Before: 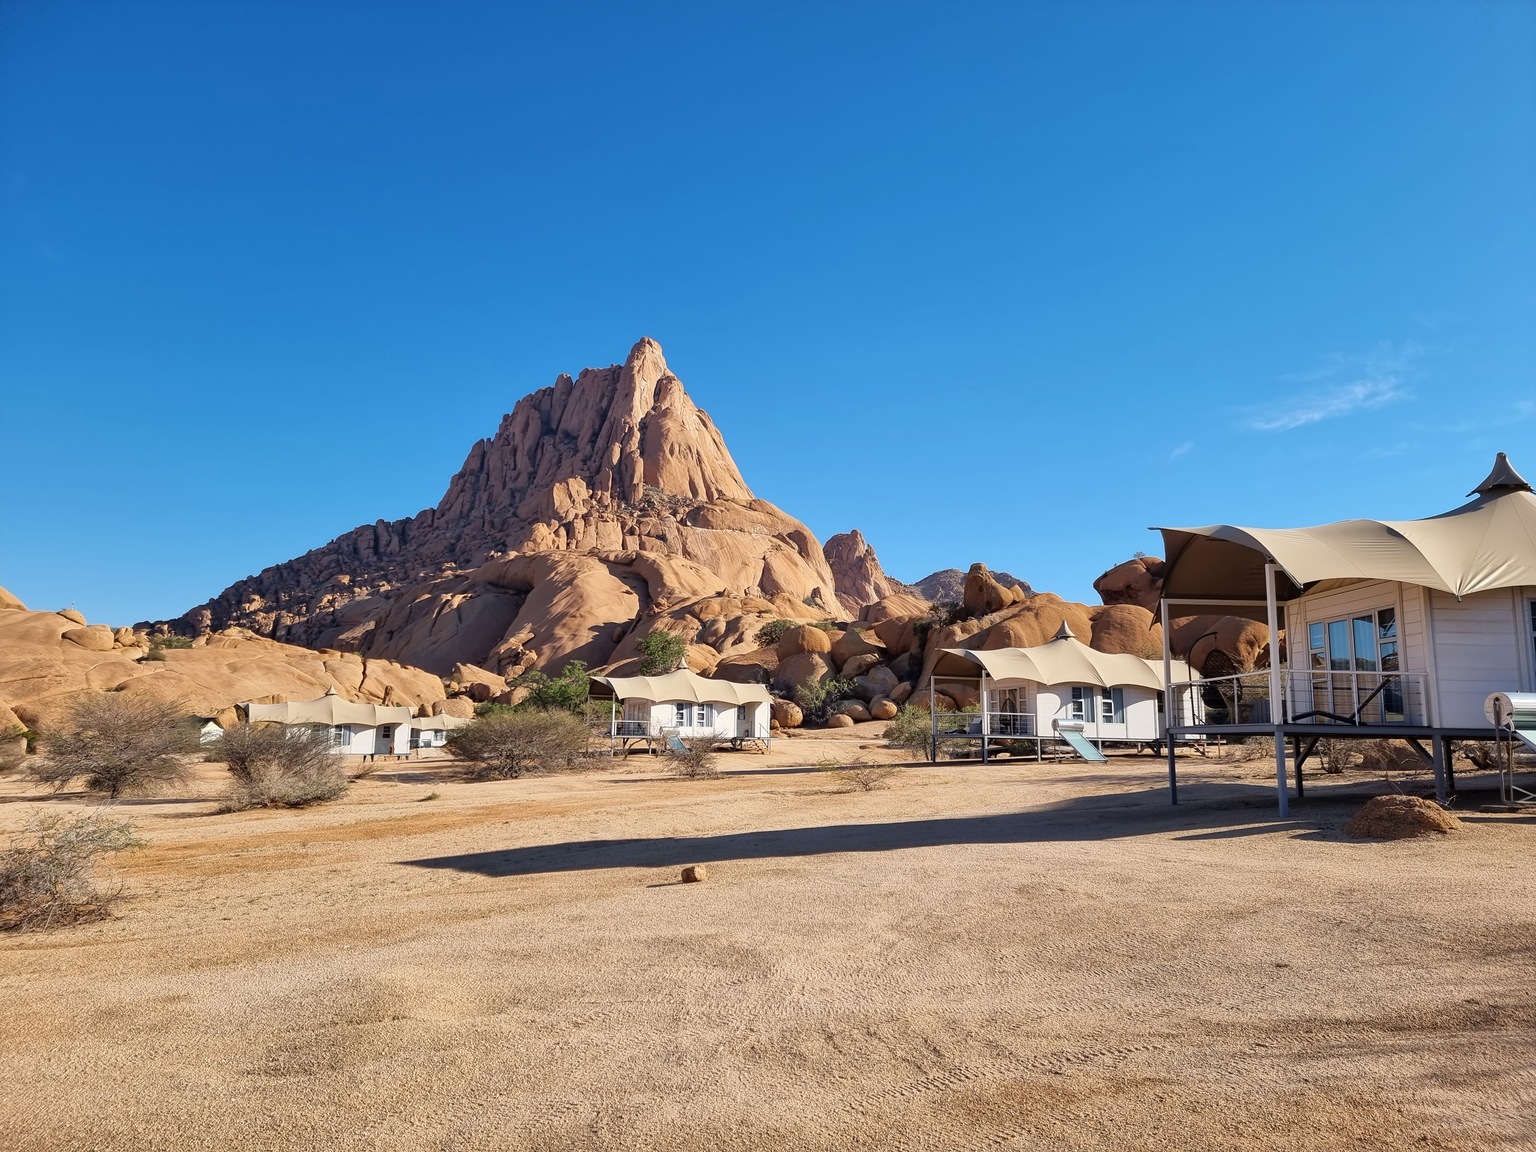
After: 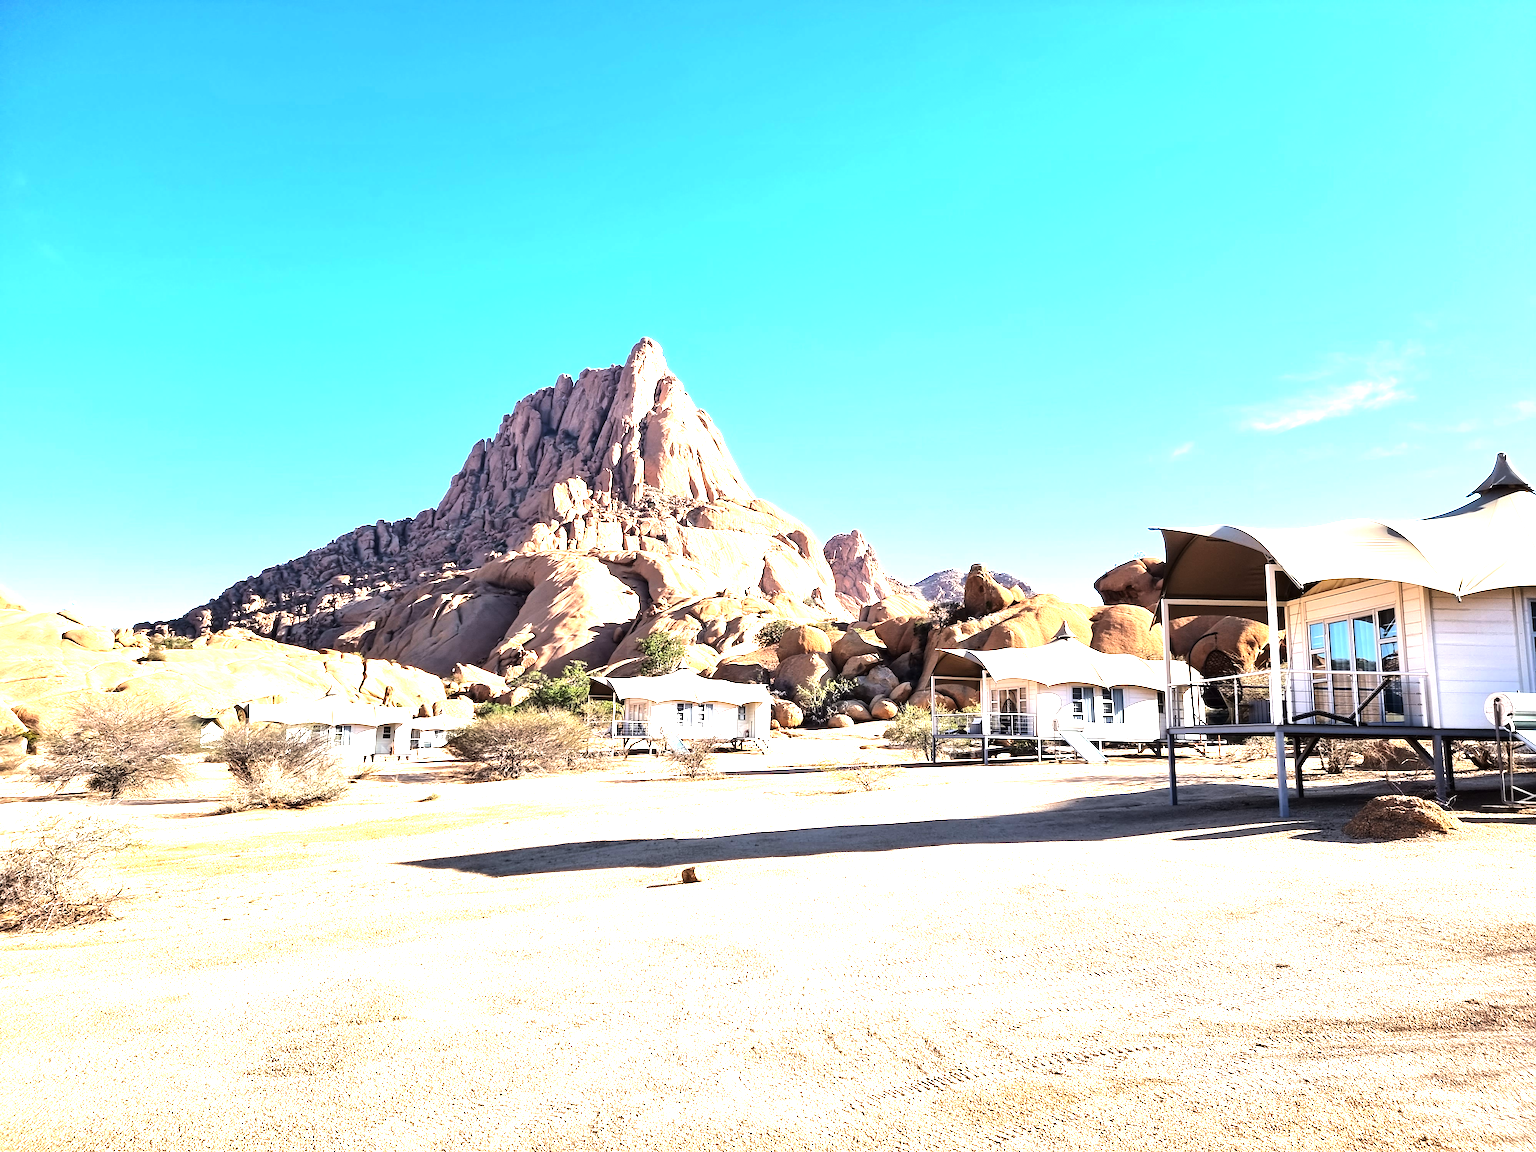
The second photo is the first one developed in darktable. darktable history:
tone equalizer: -8 EV -1.07 EV, -7 EV -1 EV, -6 EV -0.885 EV, -5 EV -0.595 EV, -3 EV 0.61 EV, -2 EV 0.896 EV, -1 EV 0.991 EV, +0 EV 1.08 EV, edges refinement/feathering 500, mask exposure compensation -1.57 EV, preserve details no
exposure: black level correction 0, exposure 1.2 EV, compensate highlight preservation false
